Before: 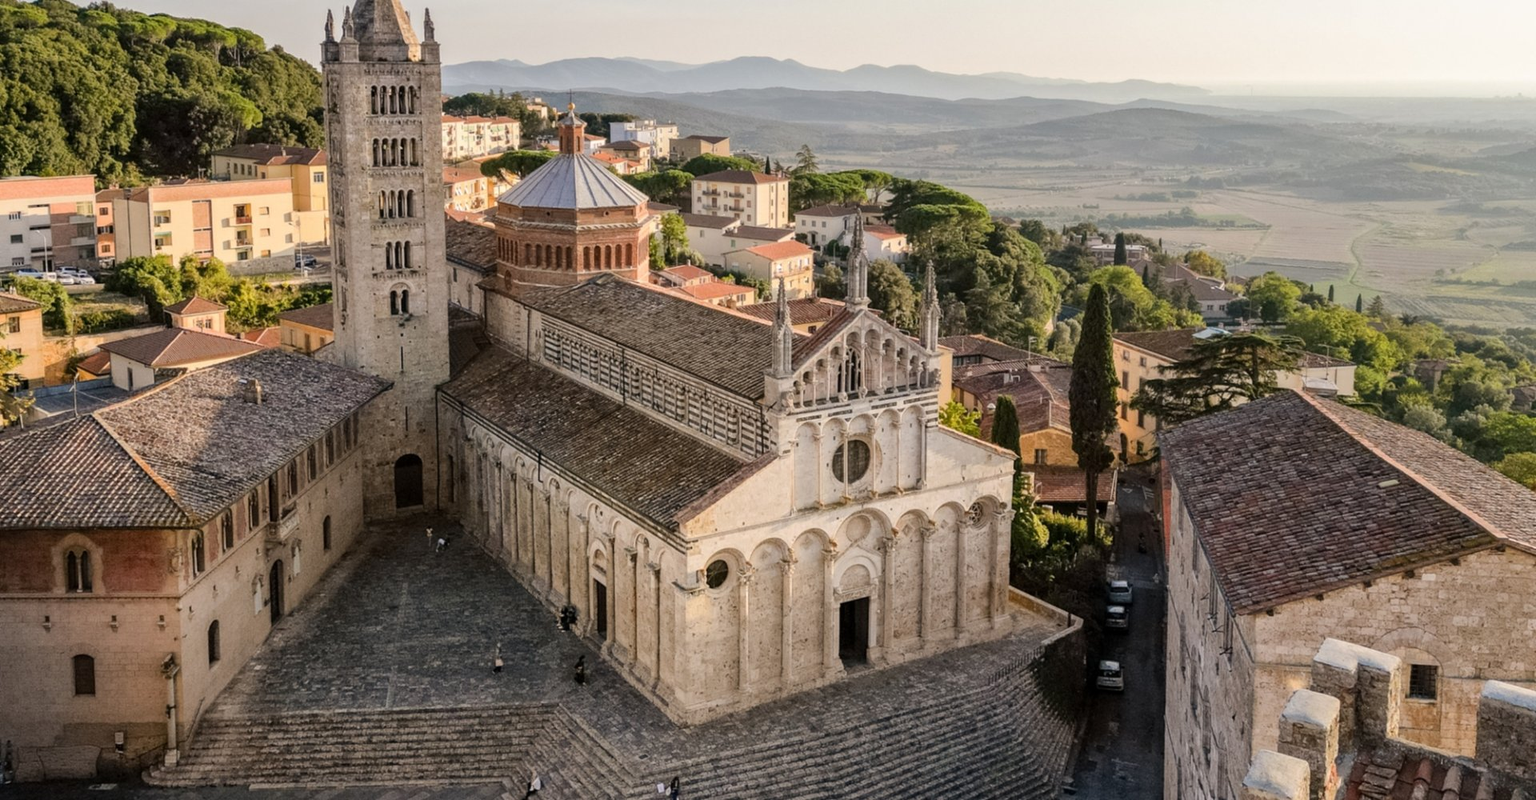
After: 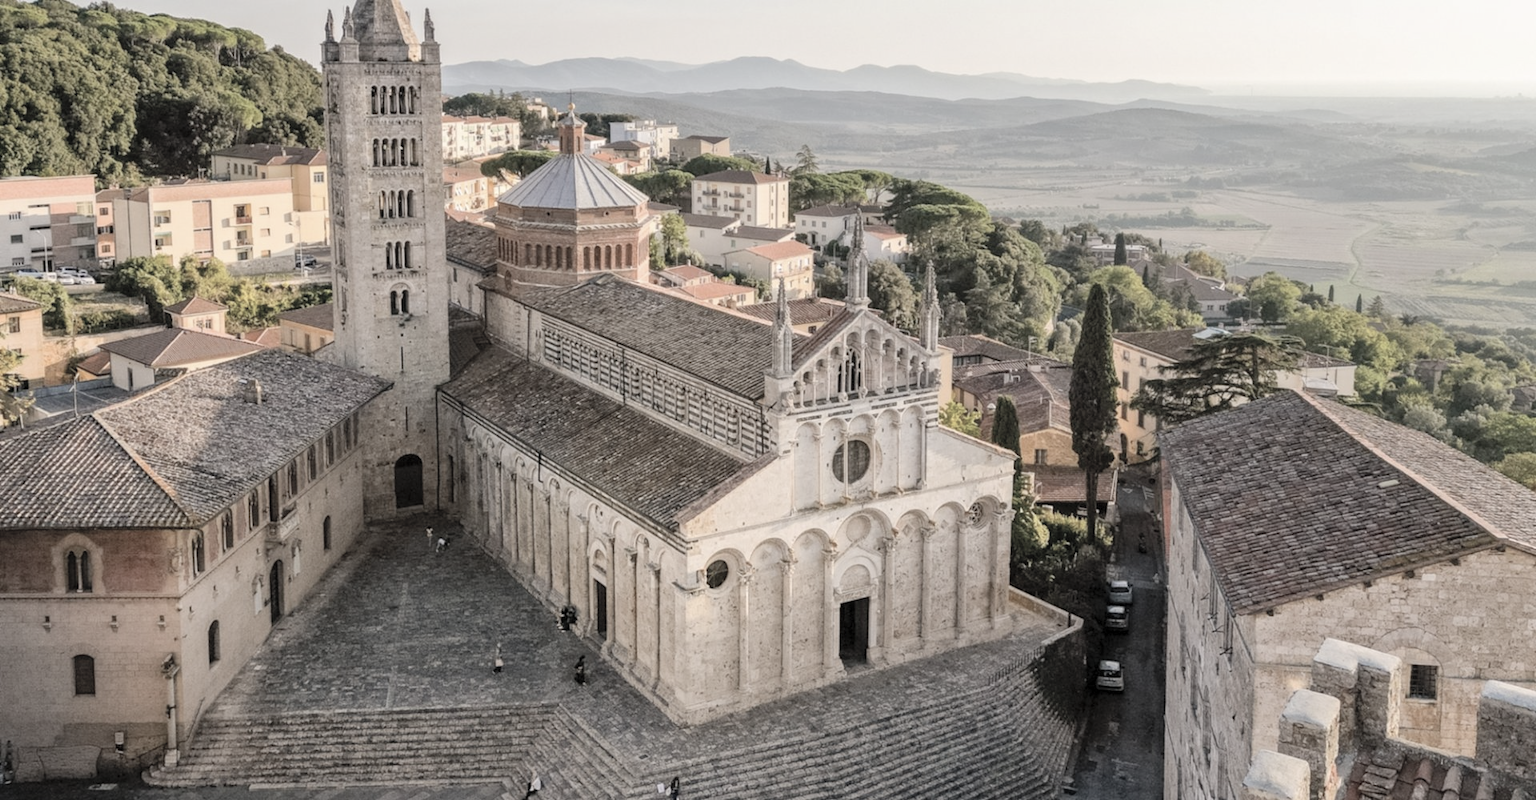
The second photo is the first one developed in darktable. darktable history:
contrast brightness saturation: brightness 0.189, saturation -0.518
